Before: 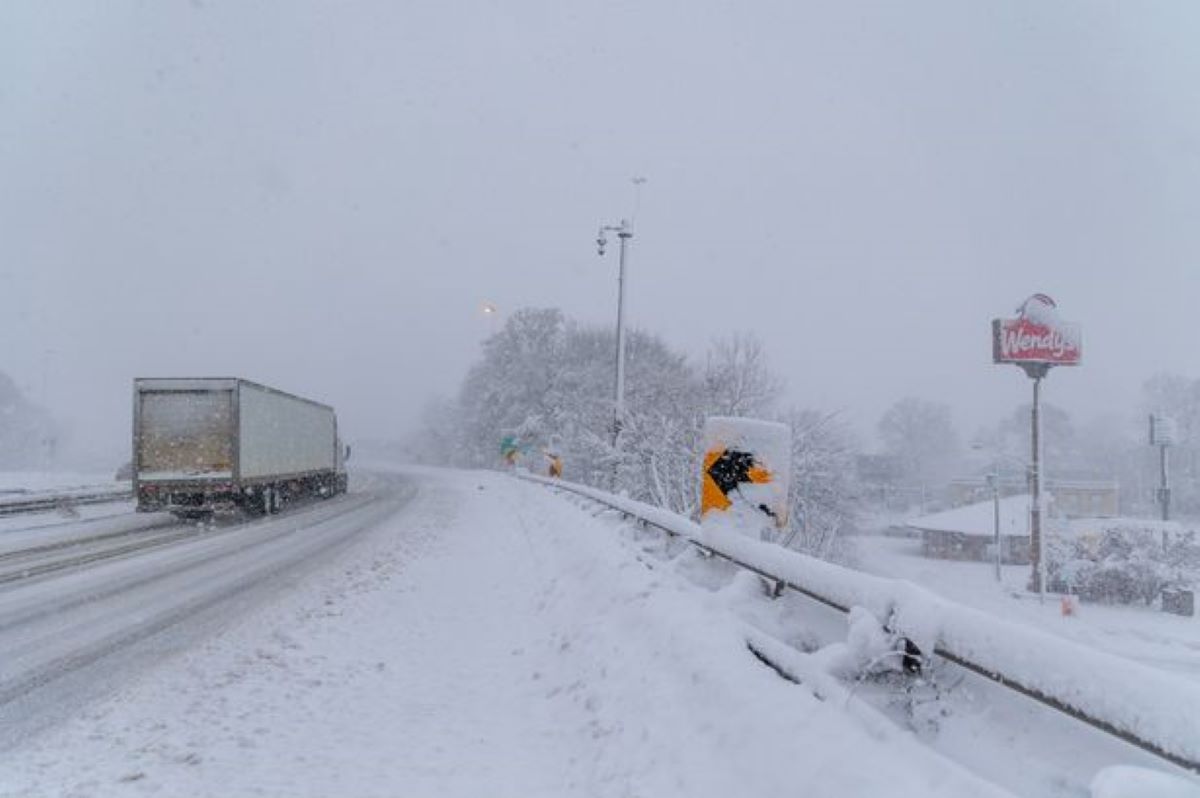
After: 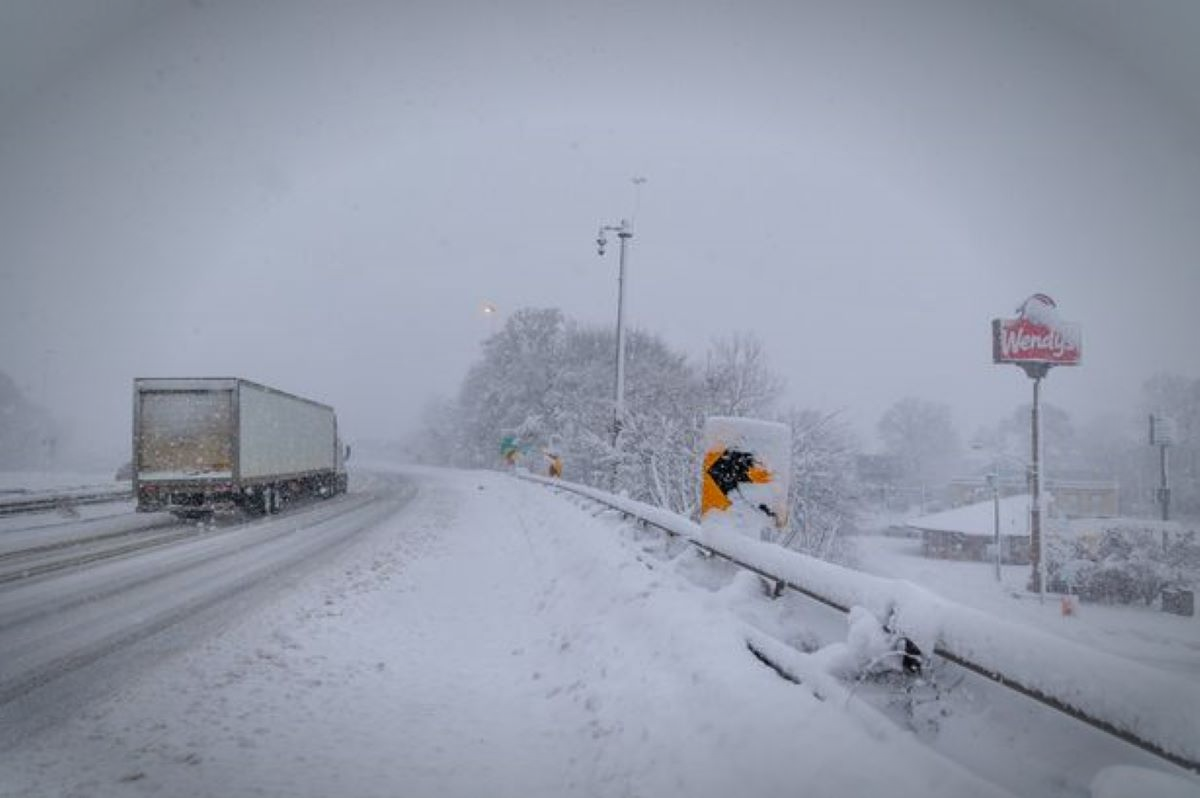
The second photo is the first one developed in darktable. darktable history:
vignetting: fall-off start 70.97%, brightness -0.584, saturation -0.118, width/height ratio 1.333
shadows and highlights: shadows 37.27, highlights -28.18, soften with gaussian
